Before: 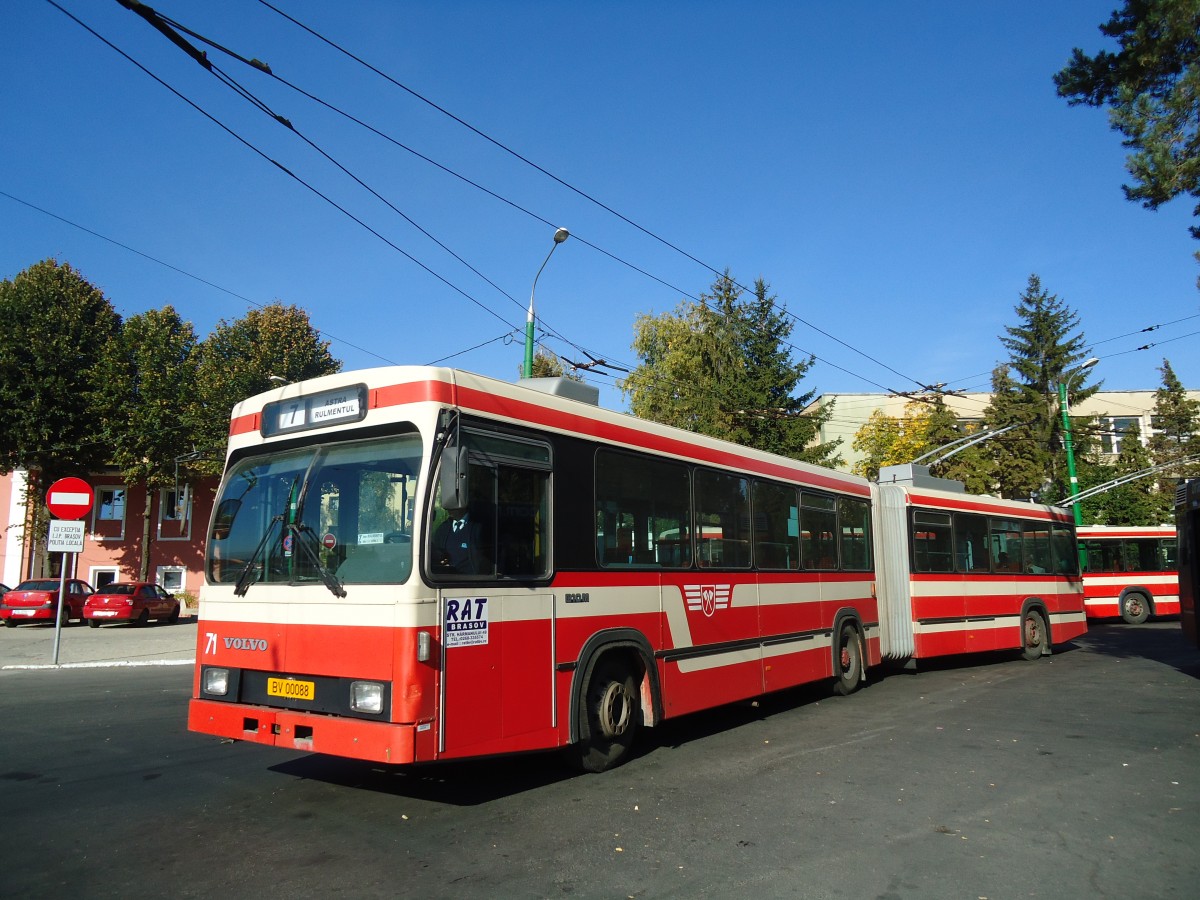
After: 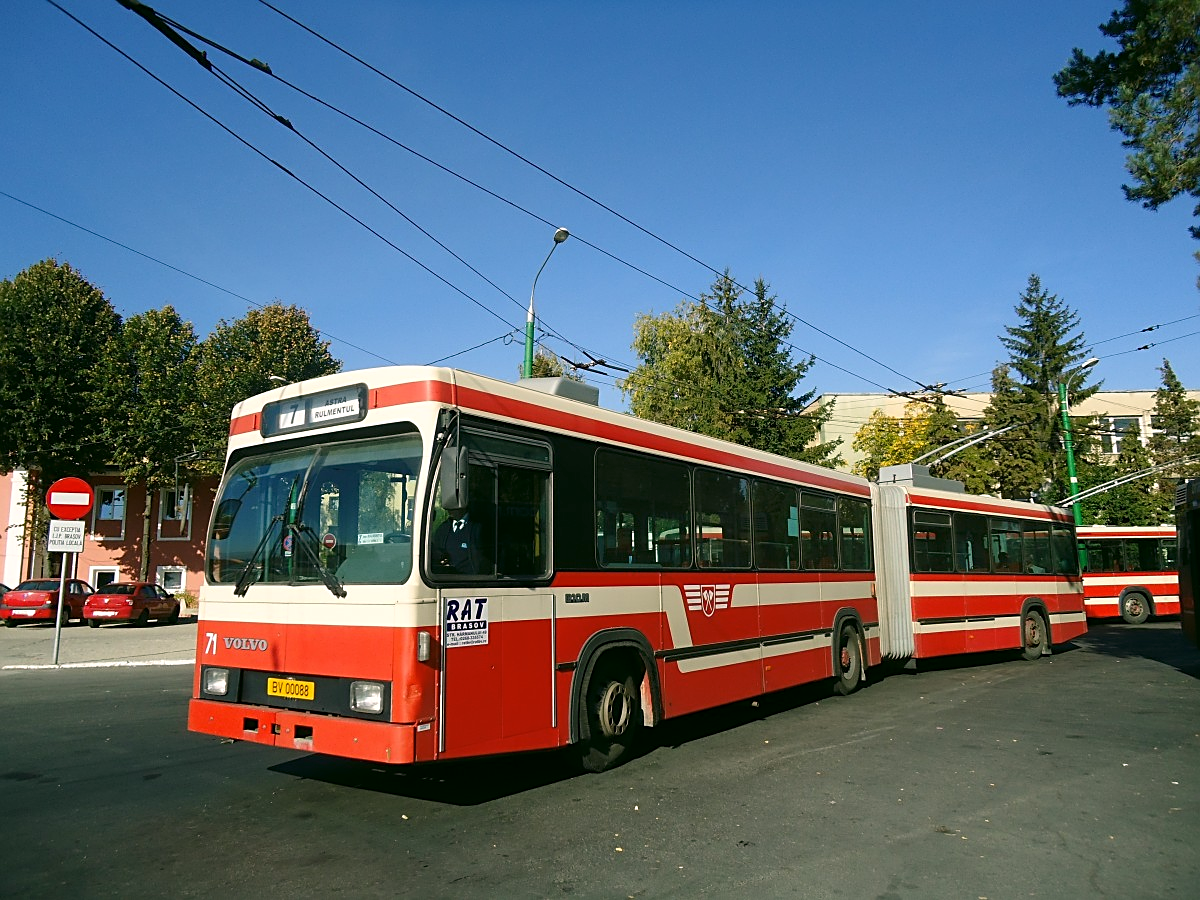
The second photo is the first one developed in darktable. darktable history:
color correction: highlights a* 4.38, highlights b* 4.97, shadows a* -7.03, shadows b* 4.87
sharpen: on, module defaults
